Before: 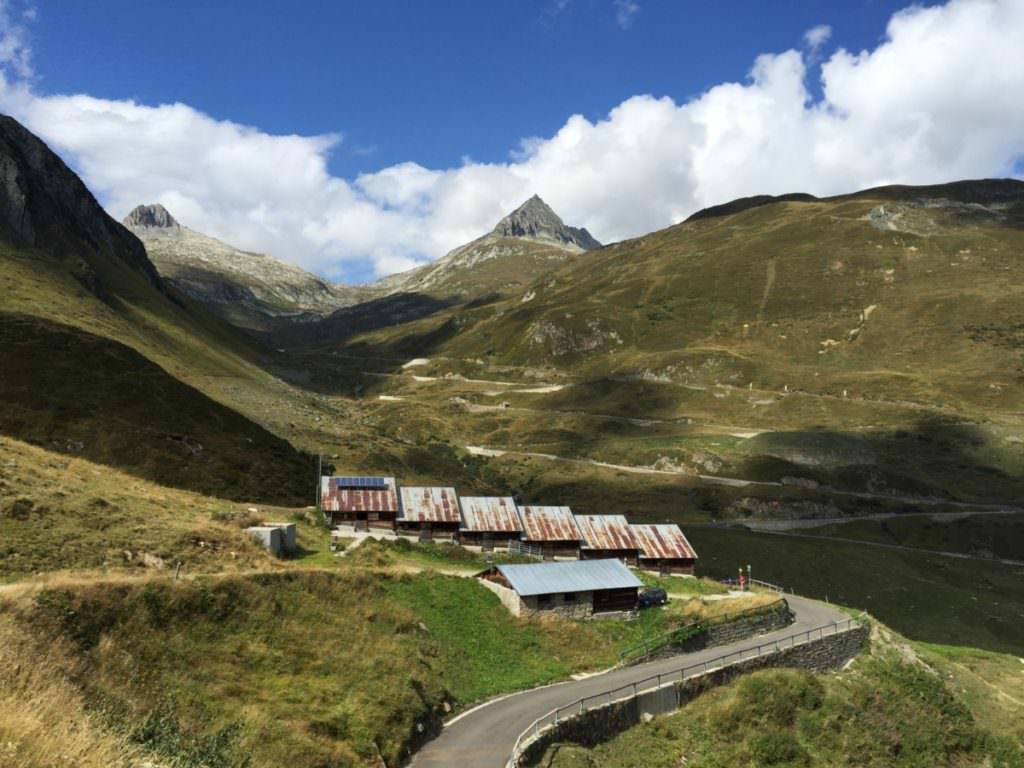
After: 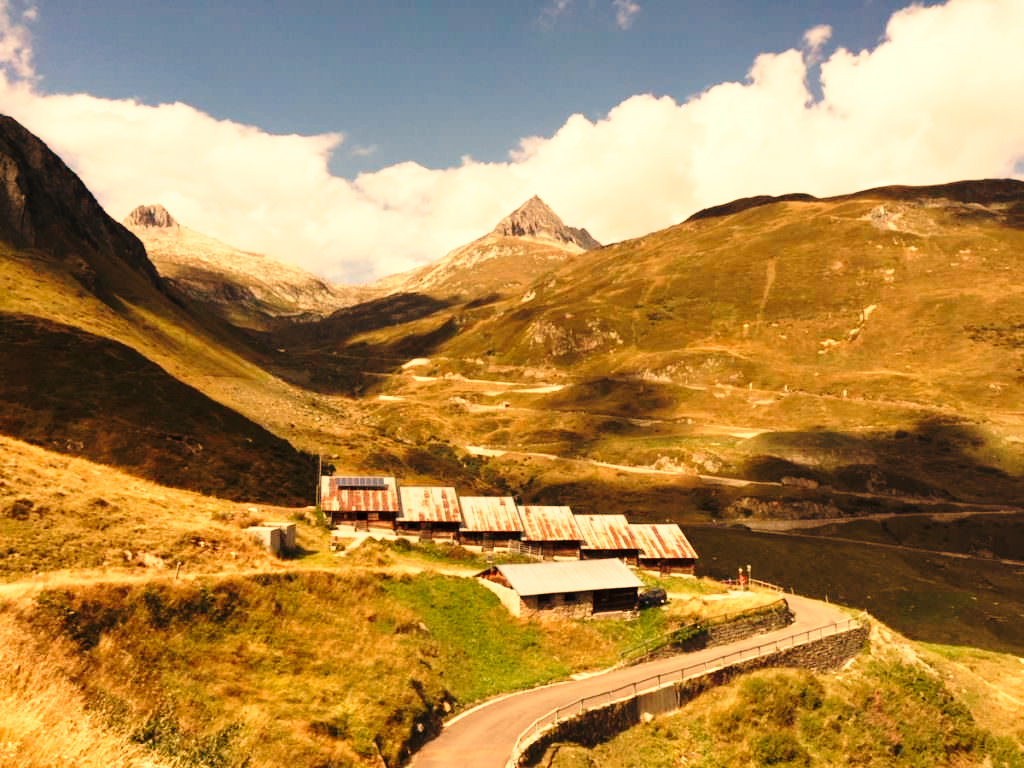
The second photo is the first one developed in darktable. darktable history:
white balance: red 1.467, blue 0.684
base curve: curves: ch0 [(0, 0) (0.028, 0.03) (0.121, 0.232) (0.46, 0.748) (0.859, 0.968) (1, 1)], preserve colors none
